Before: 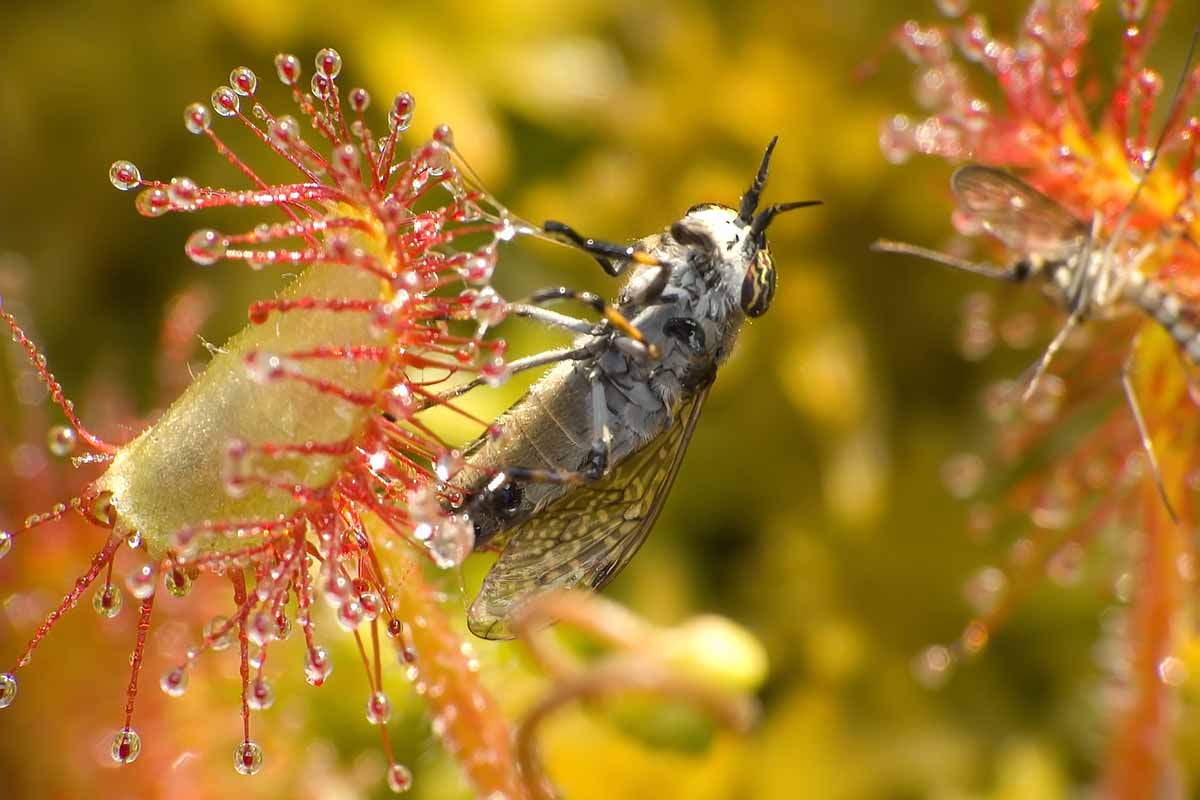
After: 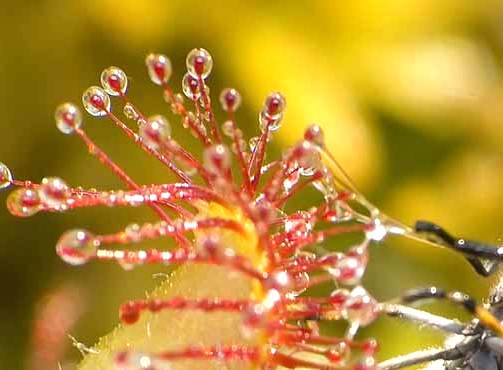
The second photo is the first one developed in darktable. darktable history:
exposure: exposure 0.4 EV, compensate highlight preservation false
color zones: curves: ch0 [(0.068, 0.464) (0.25, 0.5) (0.48, 0.508) (0.75, 0.536) (0.886, 0.476) (0.967, 0.456)]; ch1 [(0.066, 0.456) (0.25, 0.5) (0.616, 0.508) (0.746, 0.56) (0.934, 0.444)]
crop and rotate: left 10.817%, top 0.062%, right 47.194%, bottom 53.626%
local contrast: mode bilateral grid, contrast 10, coarseness 25, detail 110%, midtone range 0.2
